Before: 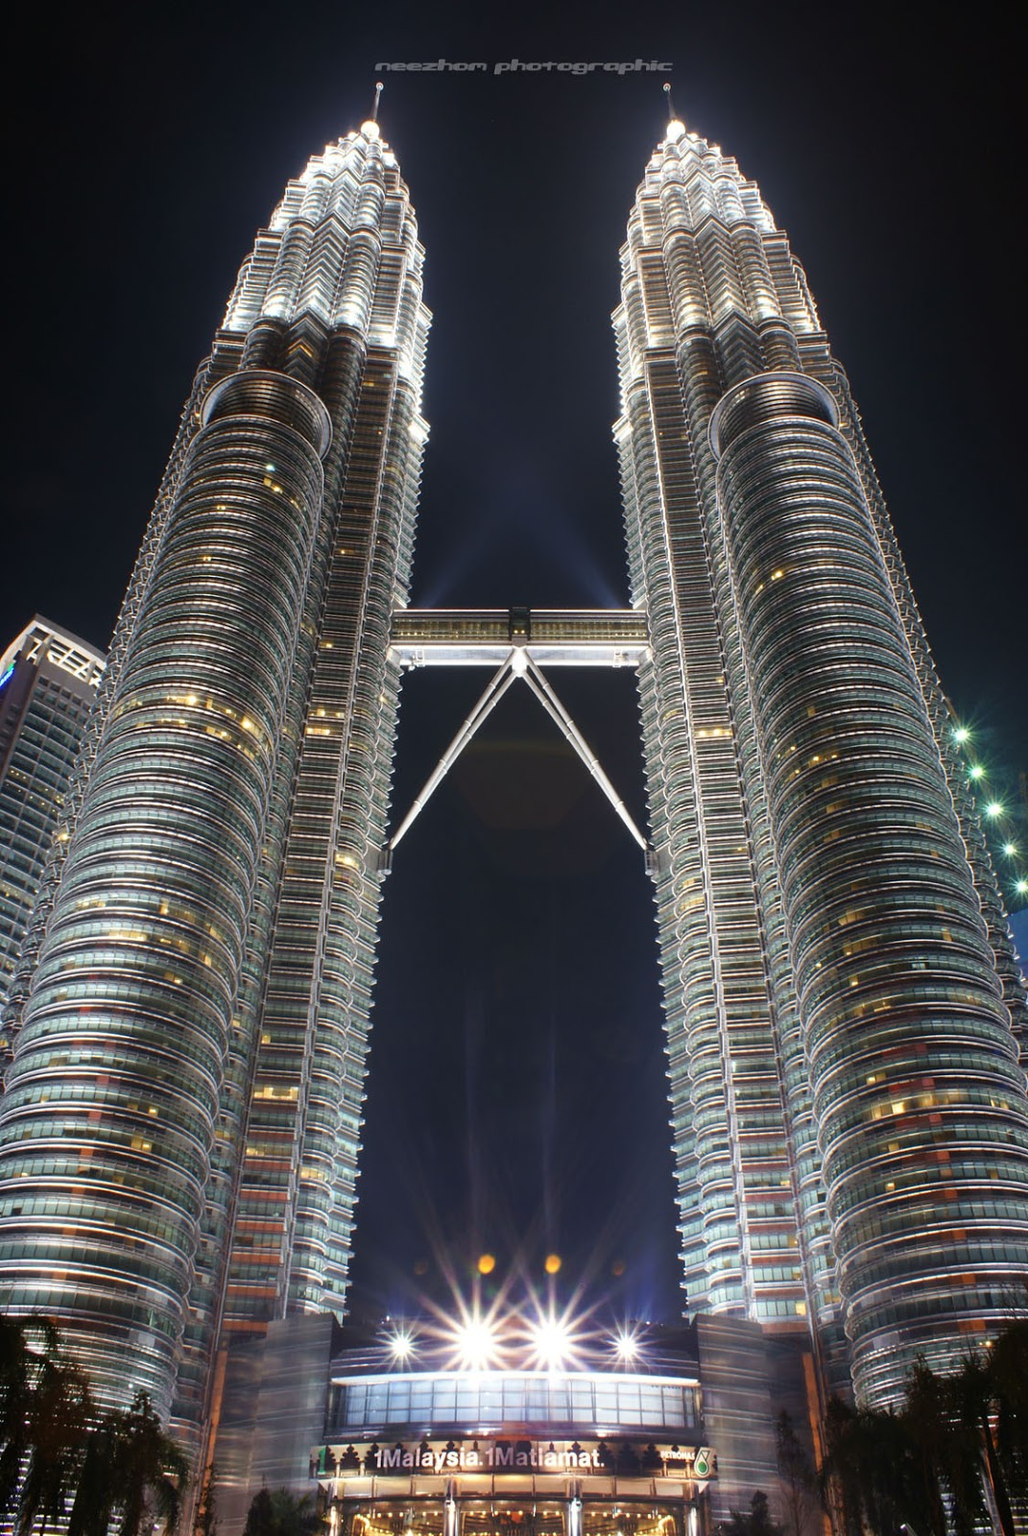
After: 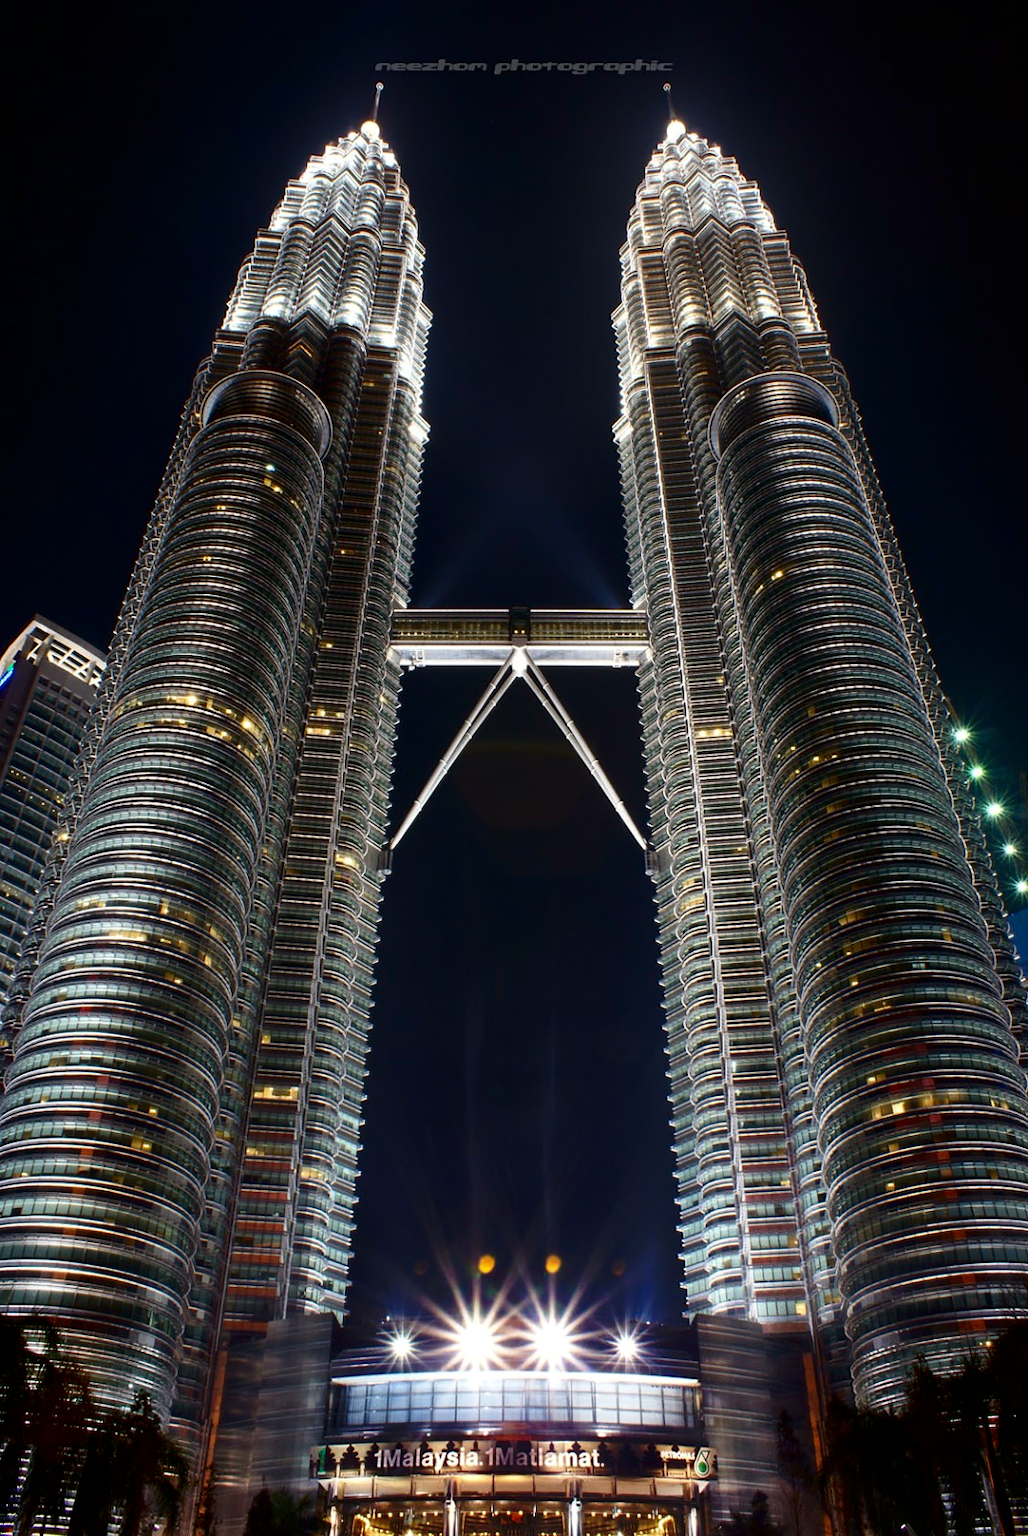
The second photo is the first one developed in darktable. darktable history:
contrast brightness saturation: contrast 0.13, brightness -0.24, saturation 0.14
local contrast: mode bilateral grid, contrast 20, coarseness 50, detail 120%, midtone range 0.2
